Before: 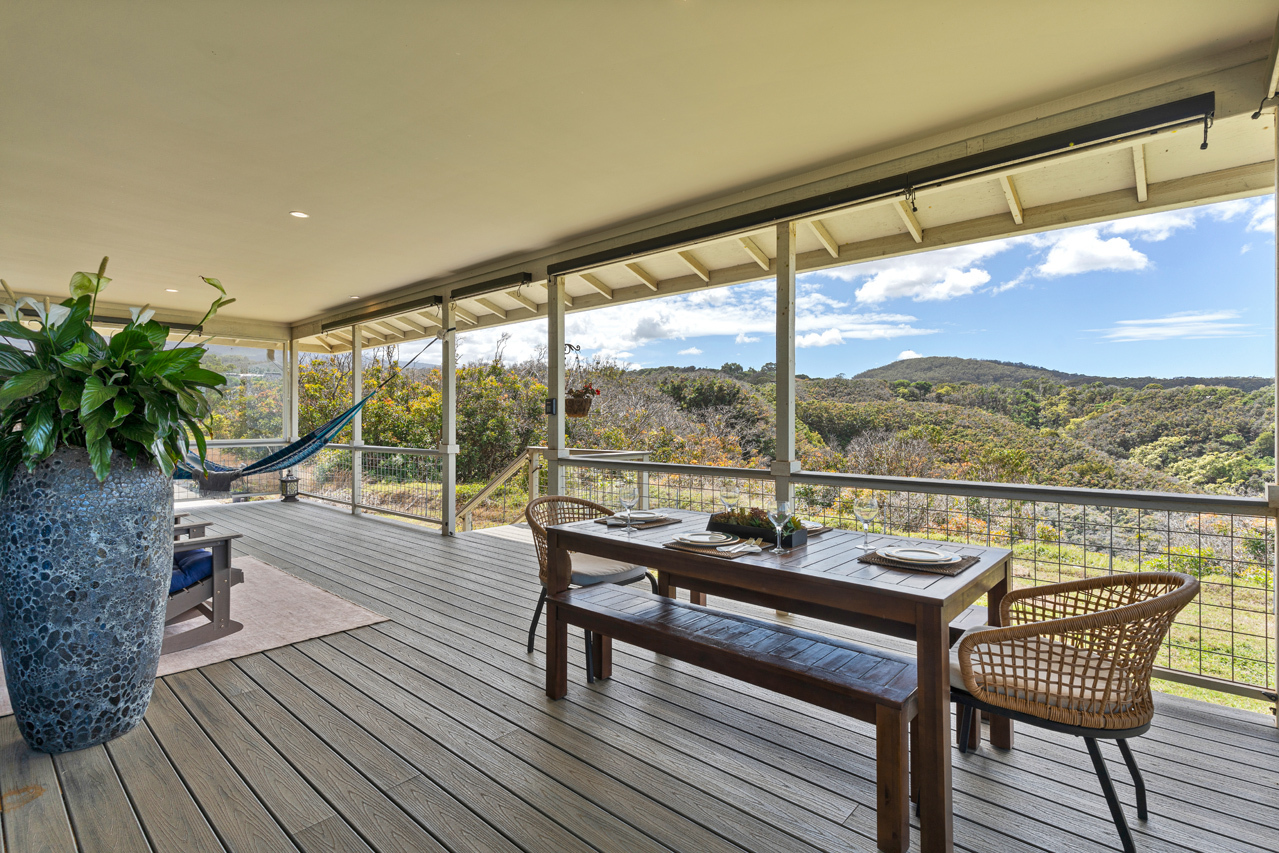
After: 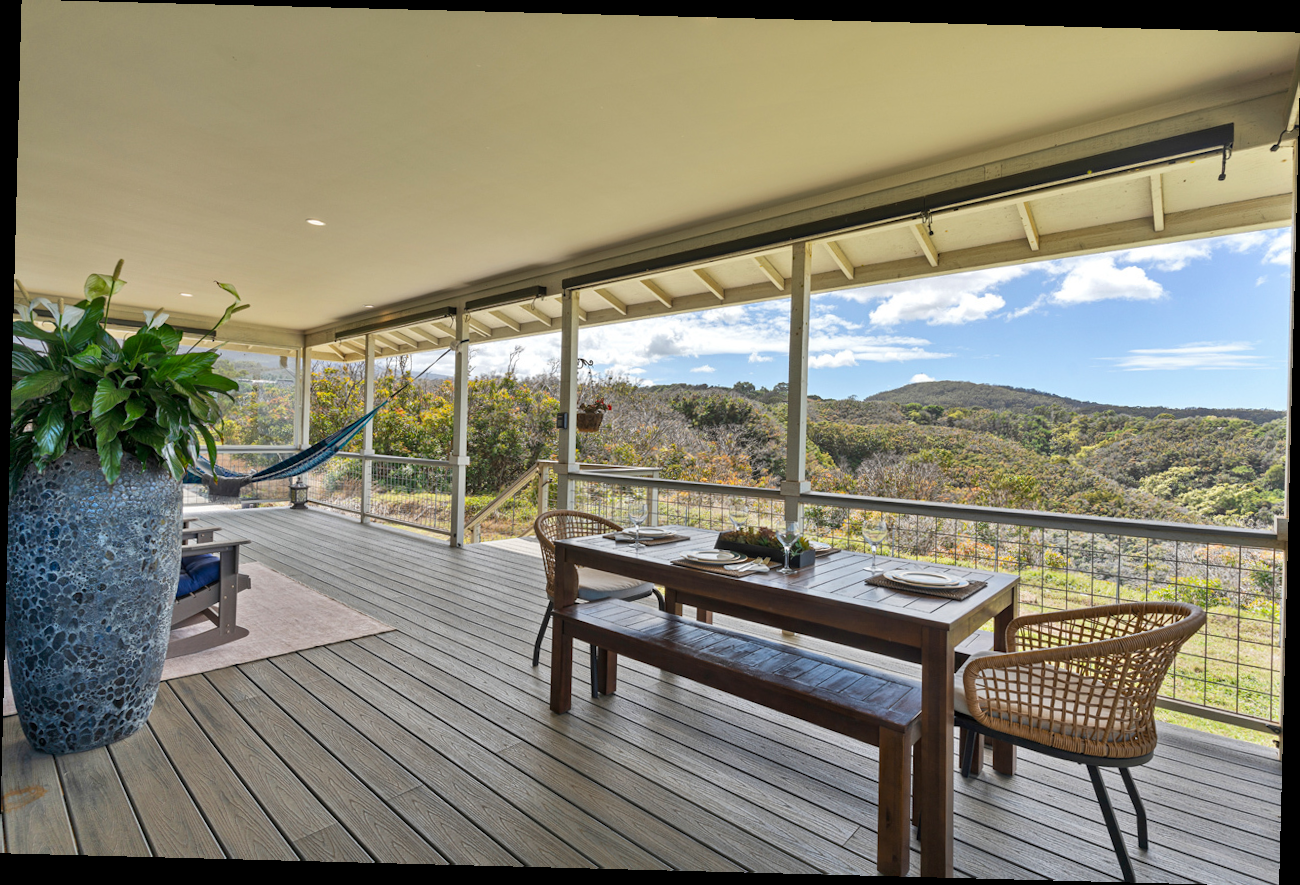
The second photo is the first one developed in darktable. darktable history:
crop and rotate: angle -1.48°
